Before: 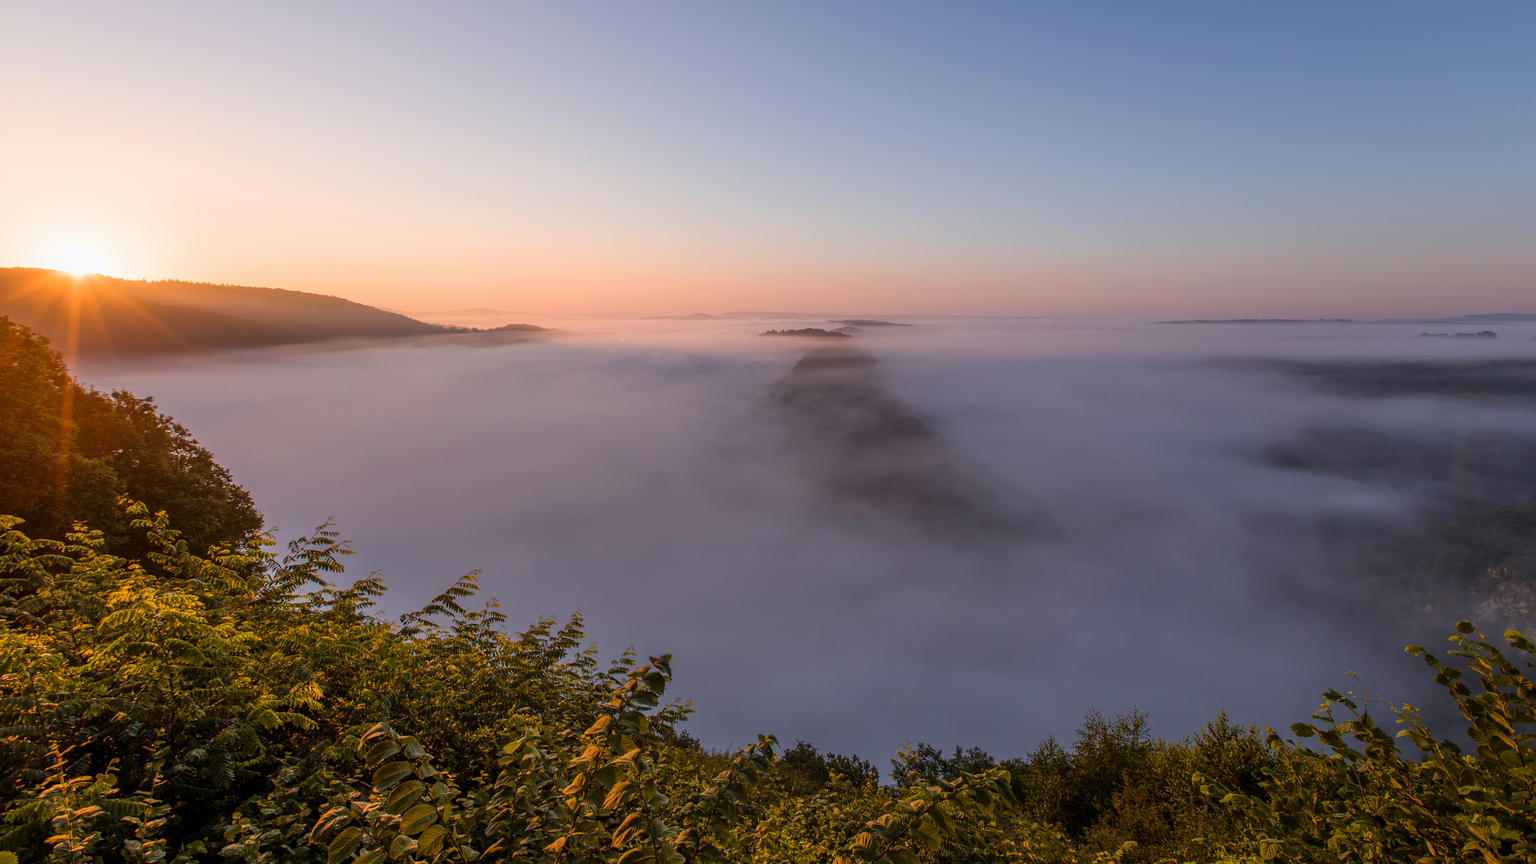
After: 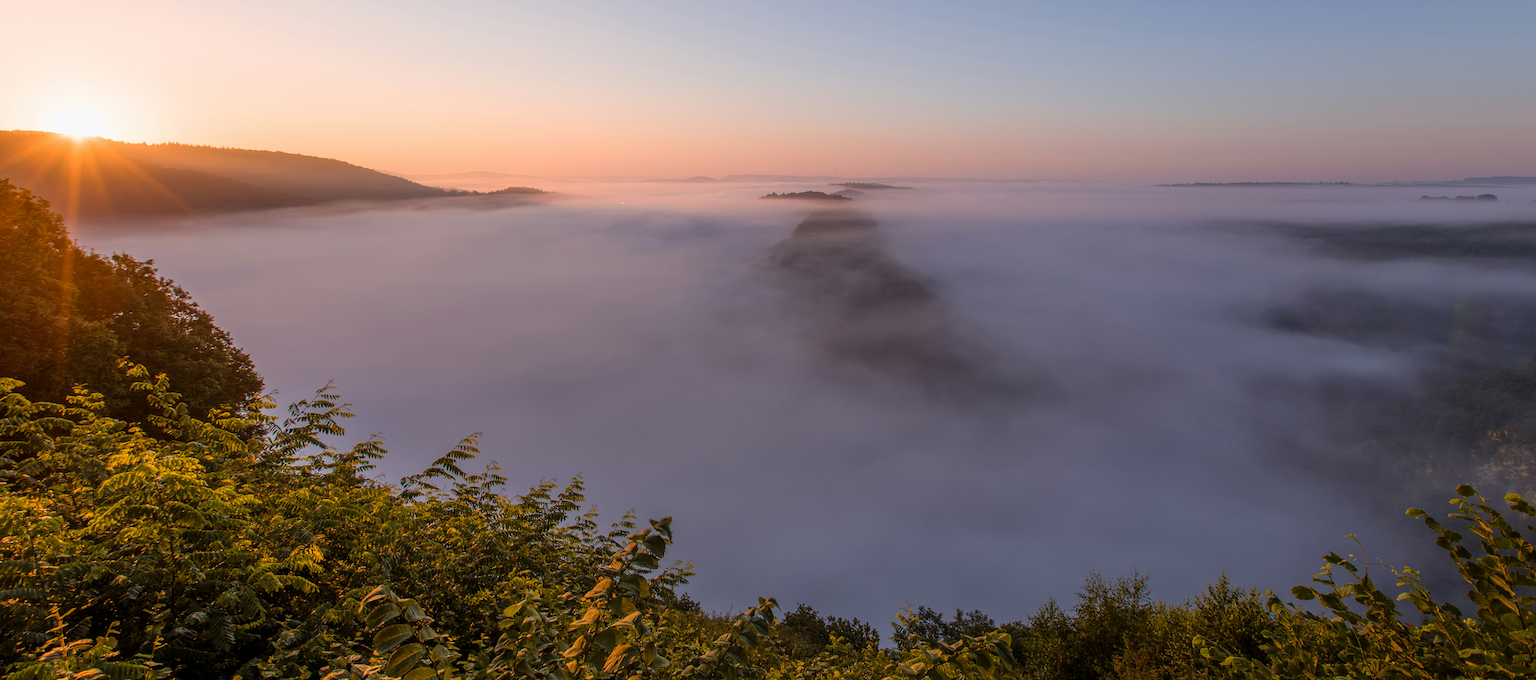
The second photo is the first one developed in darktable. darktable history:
crop and rotate: top 15.965%, bottom 5.309%
